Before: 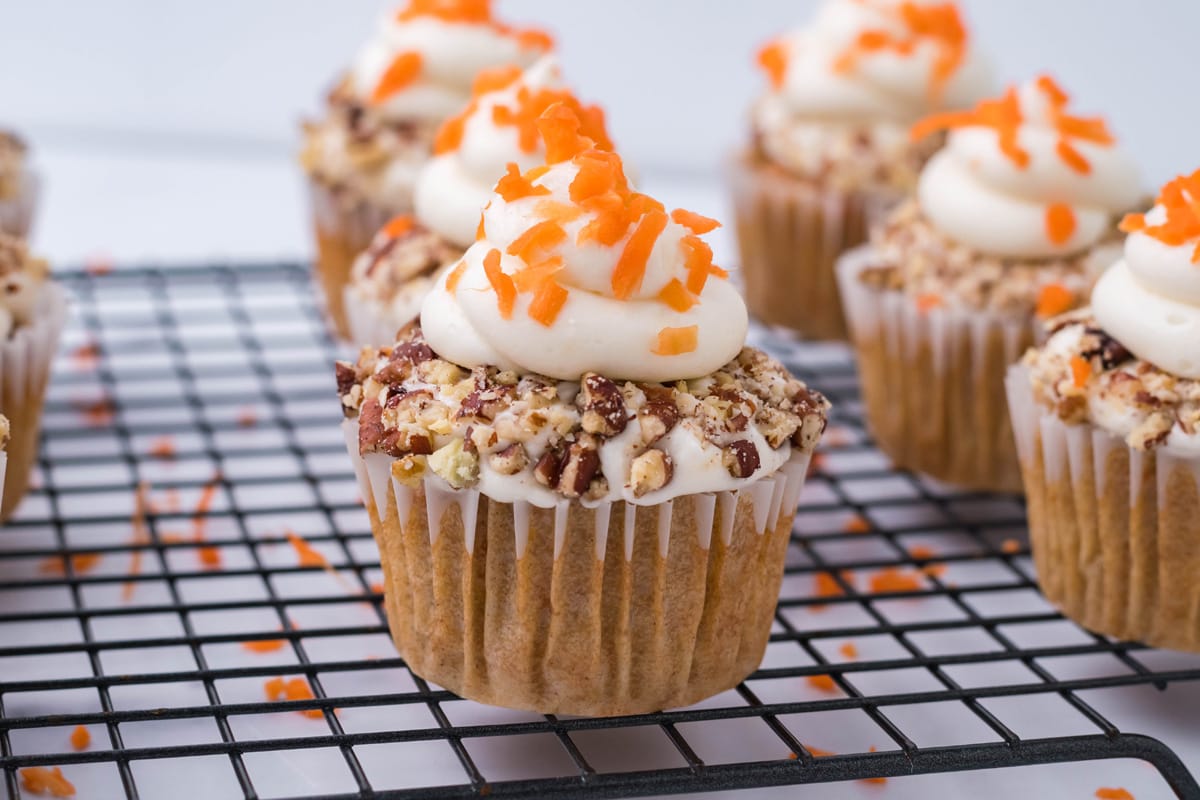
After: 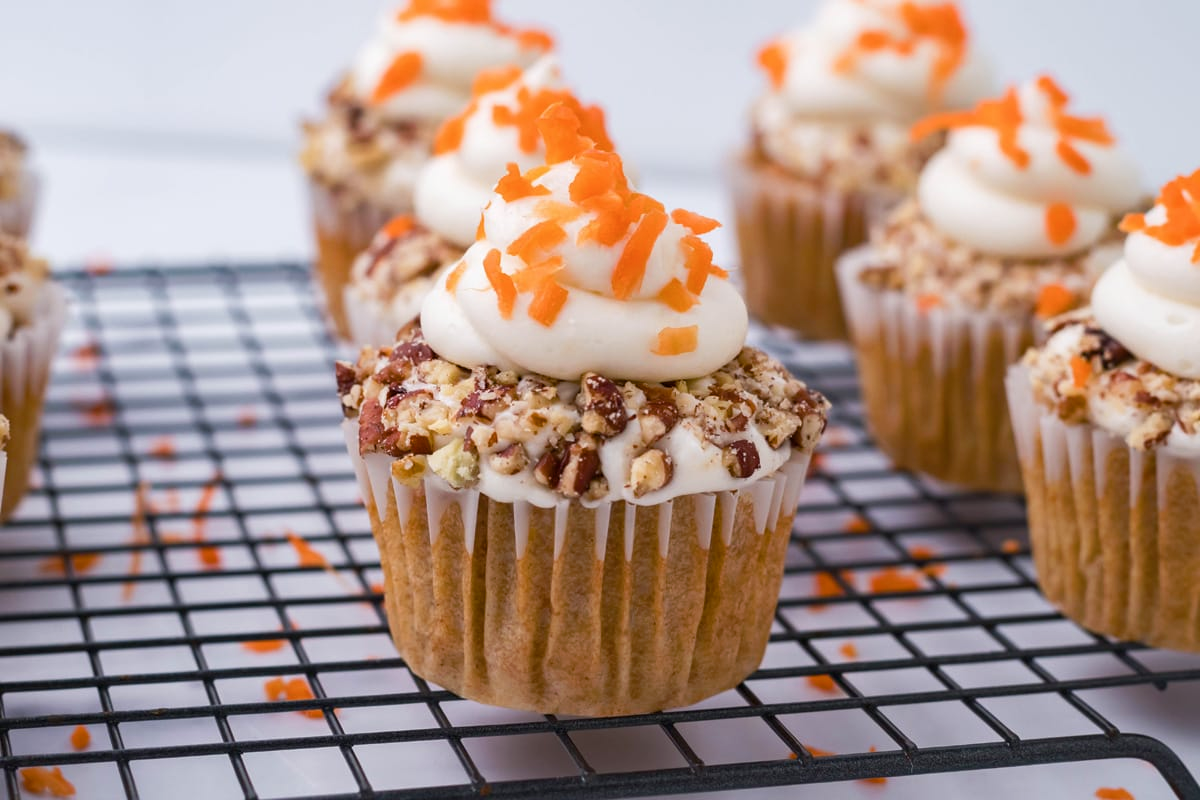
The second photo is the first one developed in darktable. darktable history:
tone curve: curves: ch0 [(0, 0) (0.003, 0.003) (0.011, 0.015) (0.025, 0.031) (0.044, 0.056) (0.069, 0.083) (0.1, 0.113) (0.136, 0.145) (0.177, 0.184) (0.224, 0.225) (0.277, 0.275) (0.335, 0.327) (0.399, 0.385) (0.468, 0.447) (0.543, 0.528) (0.623, 0.611) (0.709, 0.703) (0.801, 0.802) (0.898, 0.902) (1, 1)], preserve colors none
contrast brightness saturation: saturation -0.05
color balance rgb: perceptual saturation grading › global saturation 20%, perceptual saturation grading › highlights -25%, perceptual saturation grading › shadows 25%
